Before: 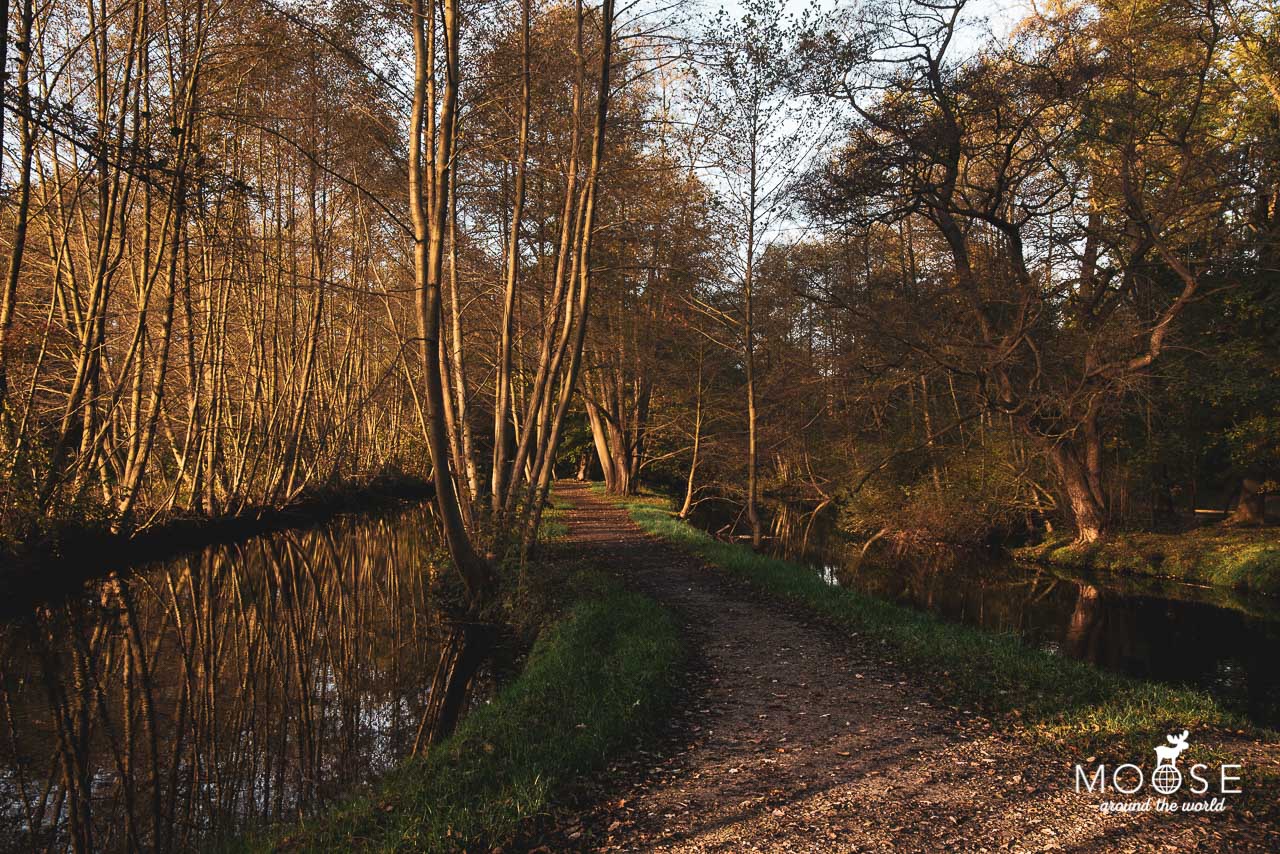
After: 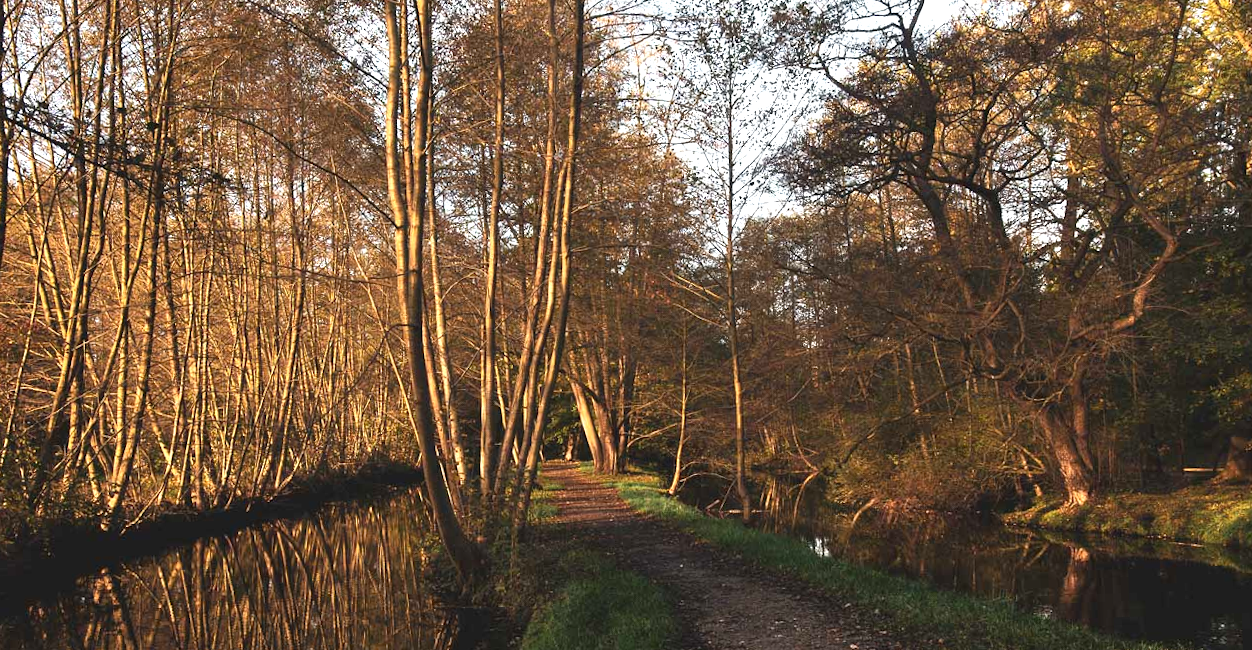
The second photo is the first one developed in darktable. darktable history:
crop: bottom 19.644%
rotate and perspective: rotation -2°, crop left 0.022, crop right 0.978, crop top 0.049, crop bottom 0.951
exposure: exposure 0.7 EV, compensate highlight preservation false
